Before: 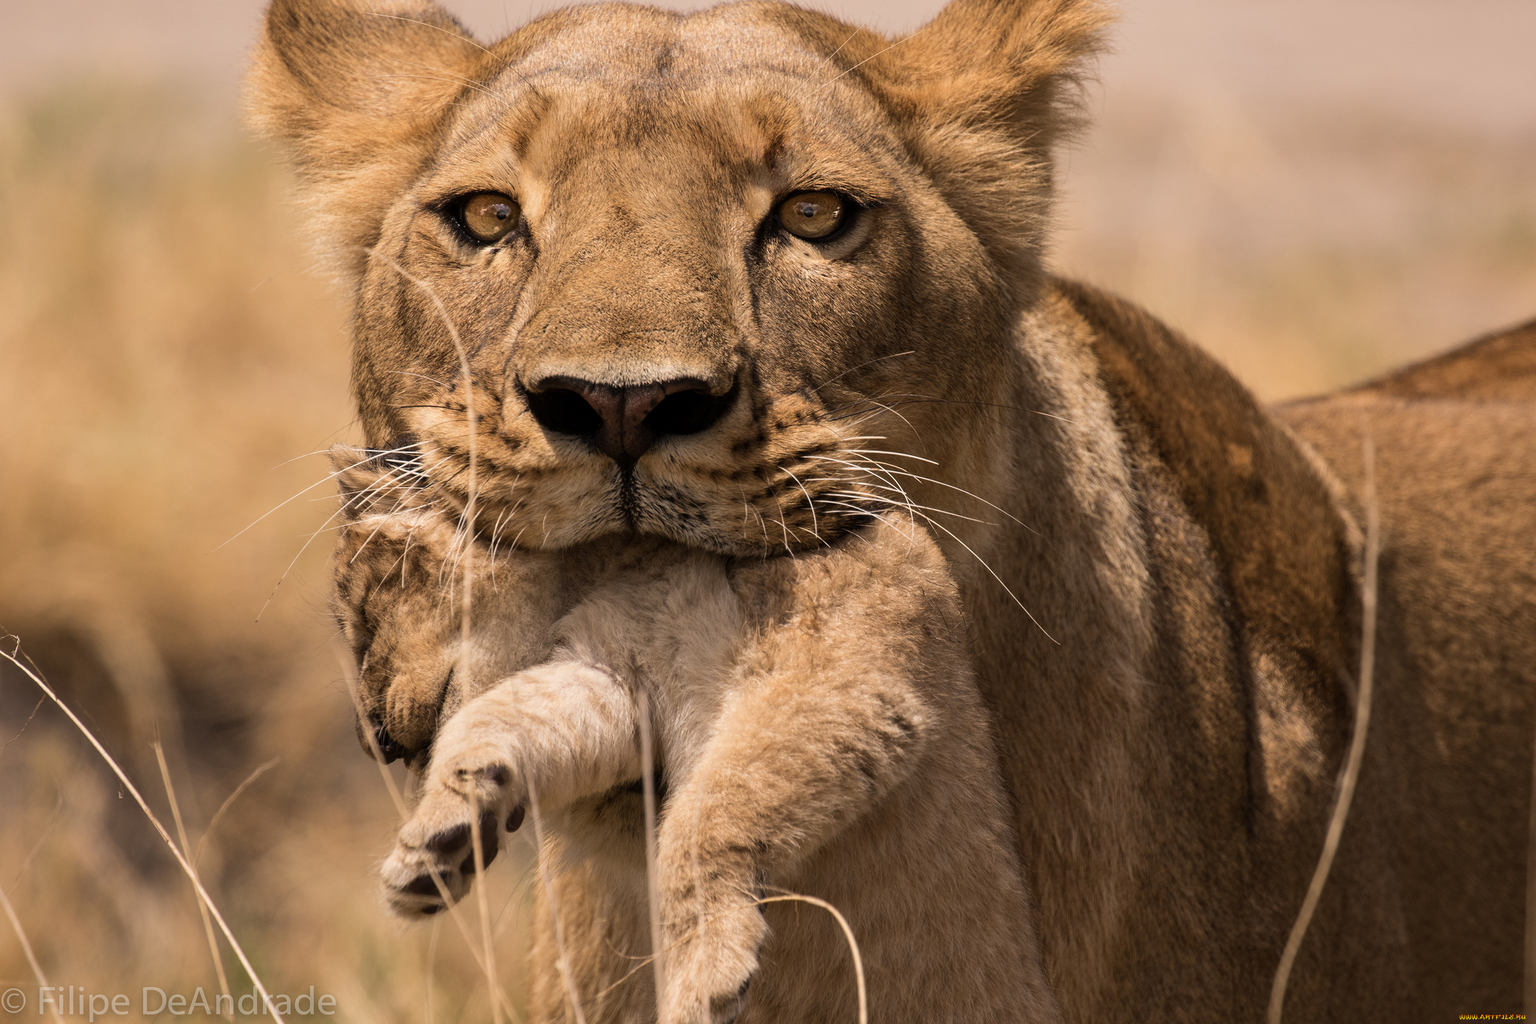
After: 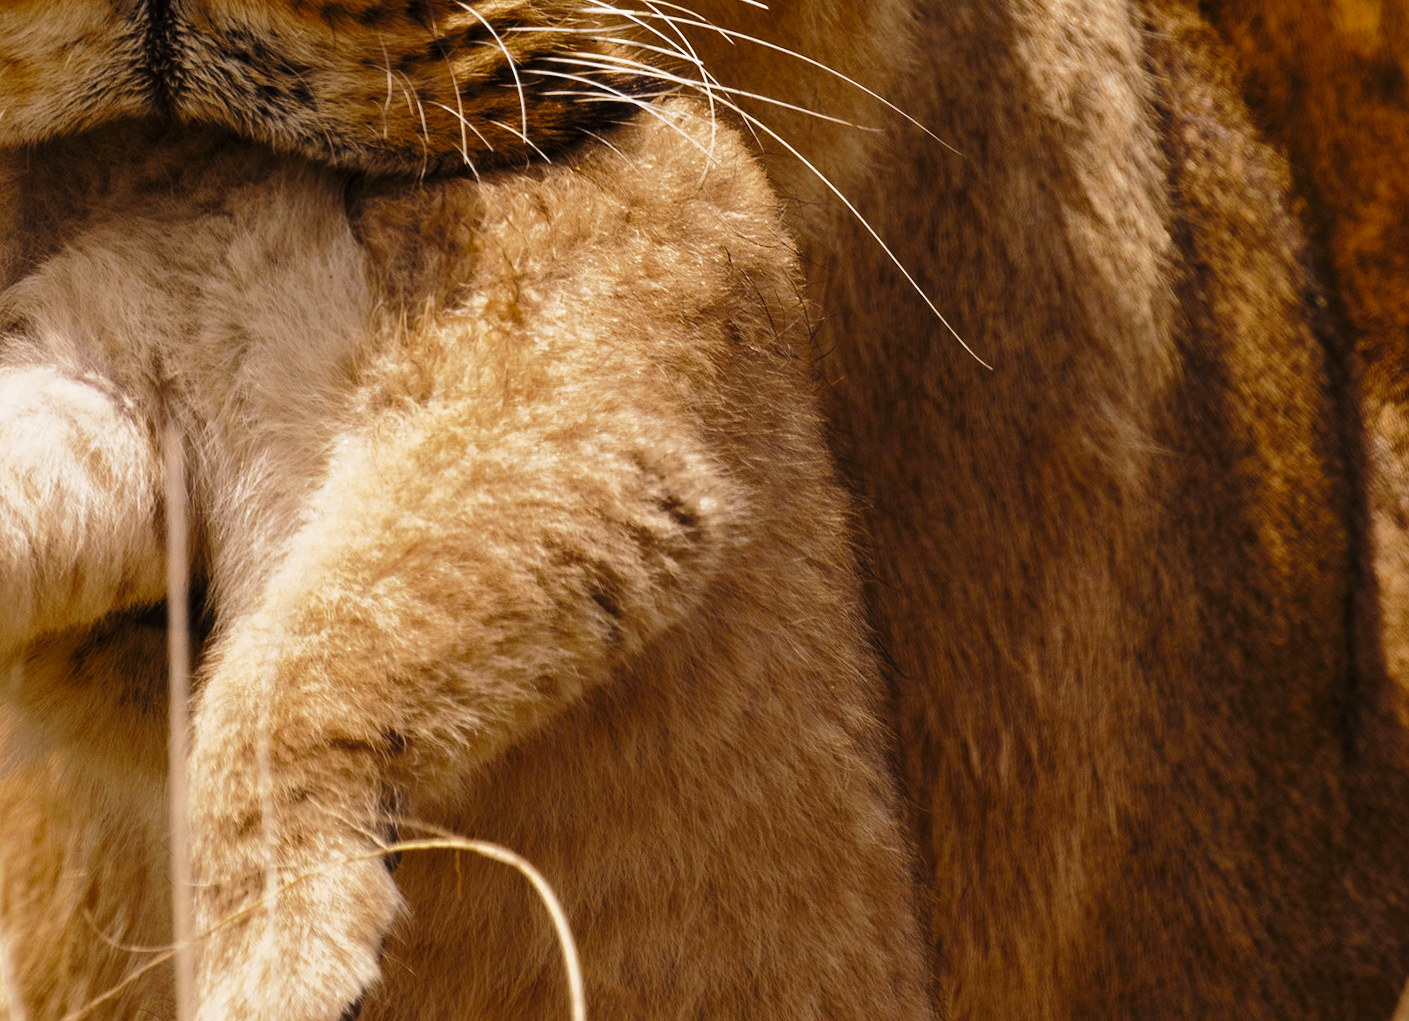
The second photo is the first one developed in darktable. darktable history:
rotate and perspective: rotation 2.17°, automatic cropping off
color zones: curves: ch0 [(0.11, 0.396) (0.195, 0.36) (0.25, 0.5) (0.303, 0.412) (0.357, 0.544) (0.75, 0.5) (0.967, 0.328)]; ch1 [(0, 0.468) (0.112, 0.512) (0.202, 0.6) (0.25, 0.5) (0.307, 0.352) (0.357, 0.544) (0.75, 0.5) (0.963, 0.524)]
crop: left 35.976%, top 45.819%, right 18.162%, bottom 5.807%
base curve: curves: ch0 [(0, 0) (0.028, 0.03) (0.121, 0.232) (0.46, 0.748) (0.859, 0.968) (1, 1)], preserve colors none
